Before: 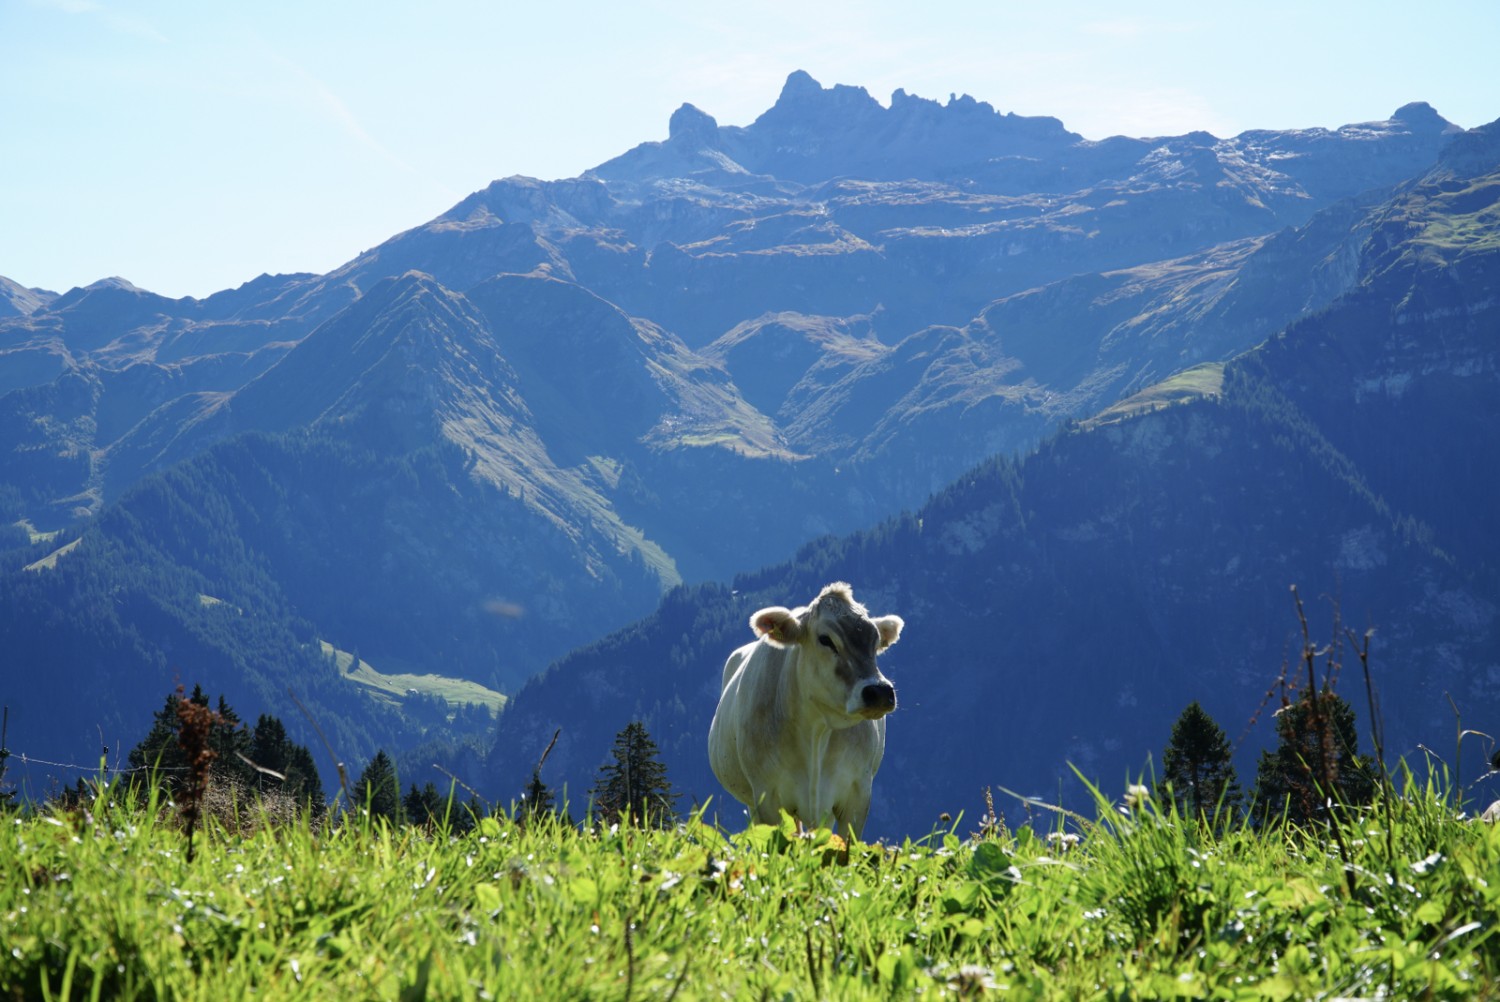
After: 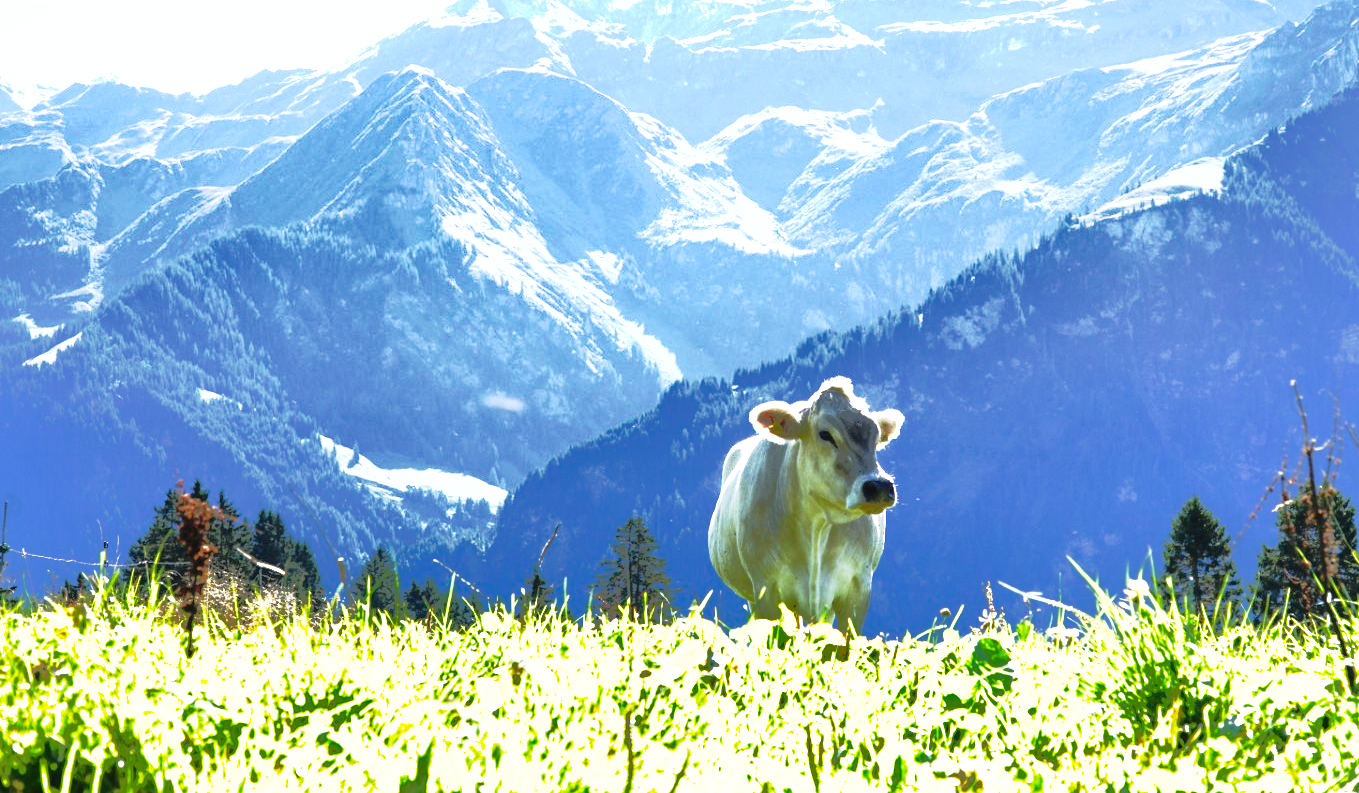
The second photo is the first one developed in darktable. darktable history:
tone curve: curves: ch0 [(0.003, 0.029) (0.037, 0.036) (0.149, 0.117) (0.297, 0.318) (0.422, 0.474) (0.531, 0.6) (0.743, 0.809) (0.889, 0.941) (1, 0.98)]; ch1 [(0, 0) (0.305, 0.325) (0.453, 0.437) (0.482, 0.479) (0.501, 0.5) (0.506, 0.503) (0.564, 0.578) (0.587, 0.625) (0.666, 0.727) (1, 1)]; ch2 [(0, 0) (0.323, 0.277) (0.408, 0.399) (0.45, 0.48) (0.499, 0.502) (0.512, 0.523) (0.57, 0.595) (0.653, 0.671) (0.768, 0.744) (1, 1)], preserve colors none
shadows and highlights: shadows -19.59, highlights -73.26
exposure: exposure 2.249 EV, compensate highlight preservation false
crop: top 20.485%, right 9.396%, bottom 0.302%
